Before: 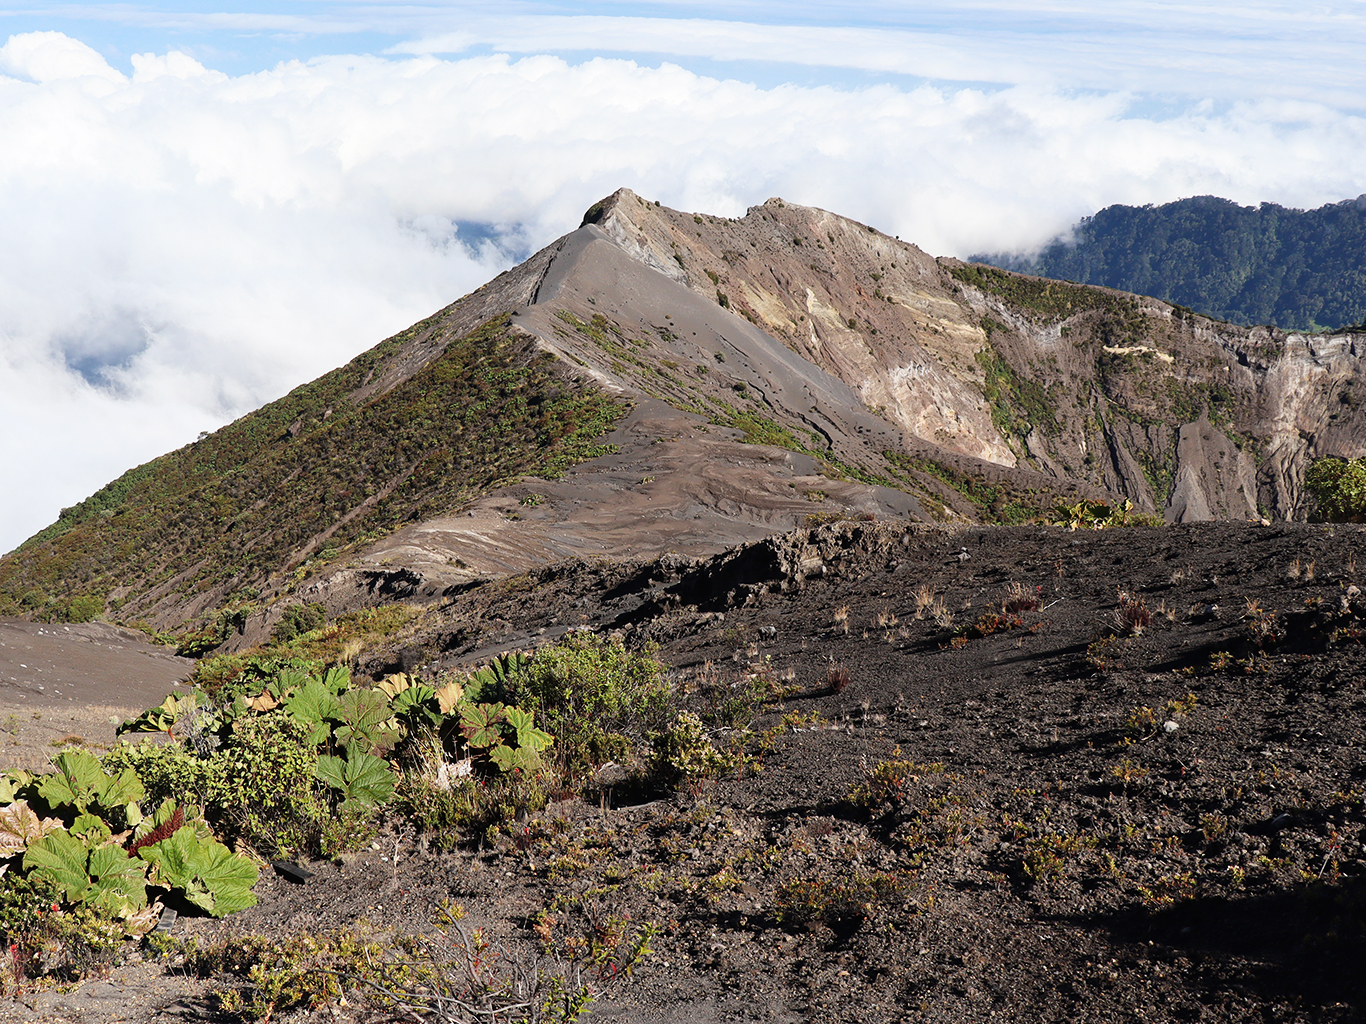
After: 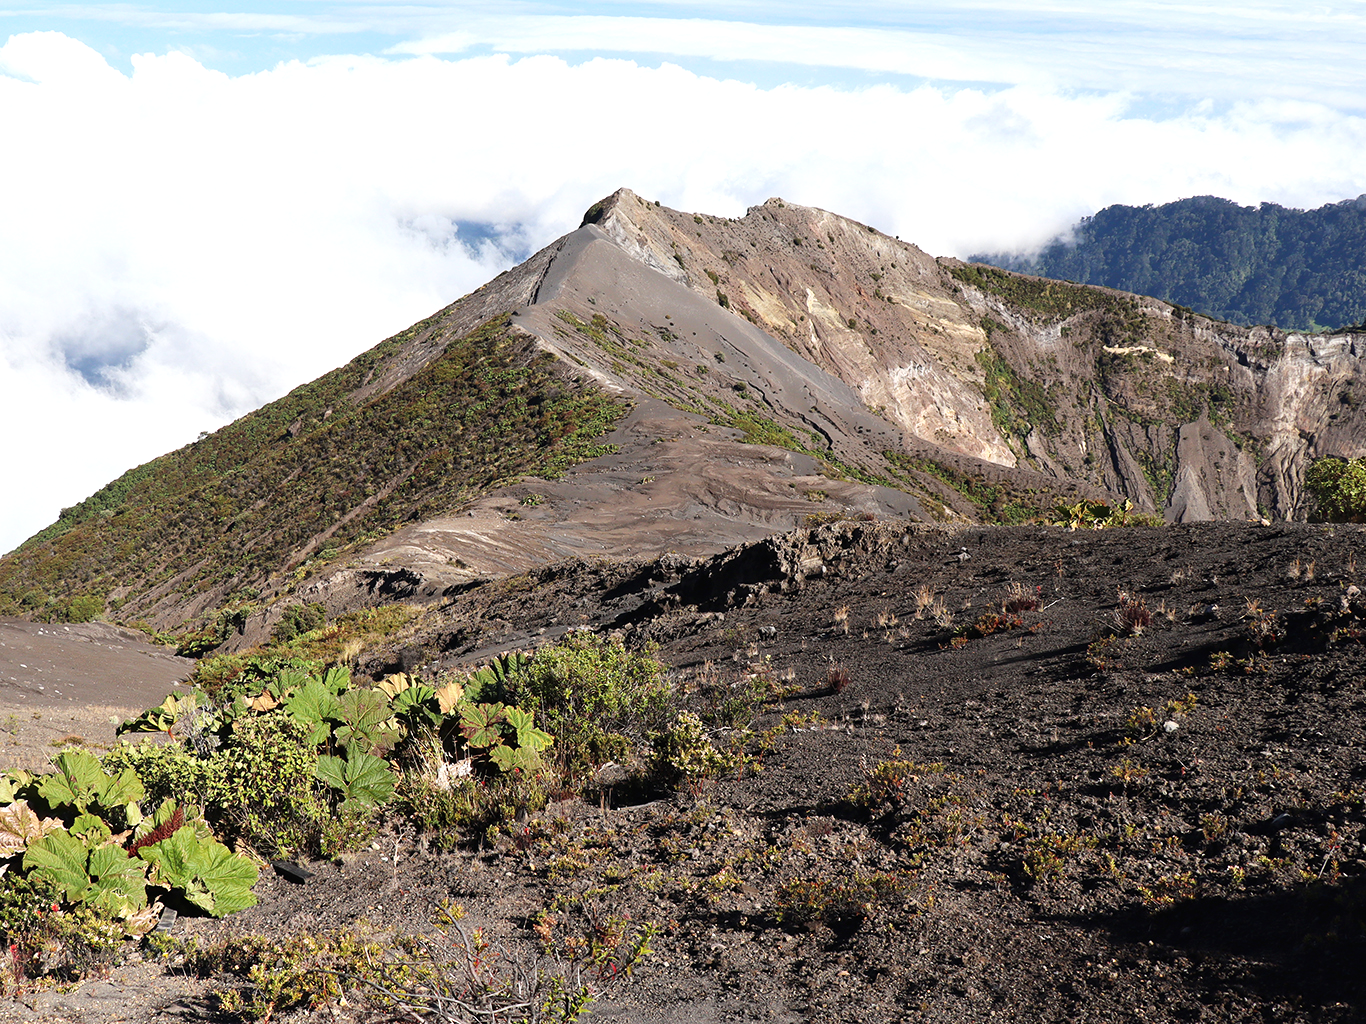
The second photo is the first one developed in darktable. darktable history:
exposure: exposure 0.272 EV, compensate highlight preservation false
